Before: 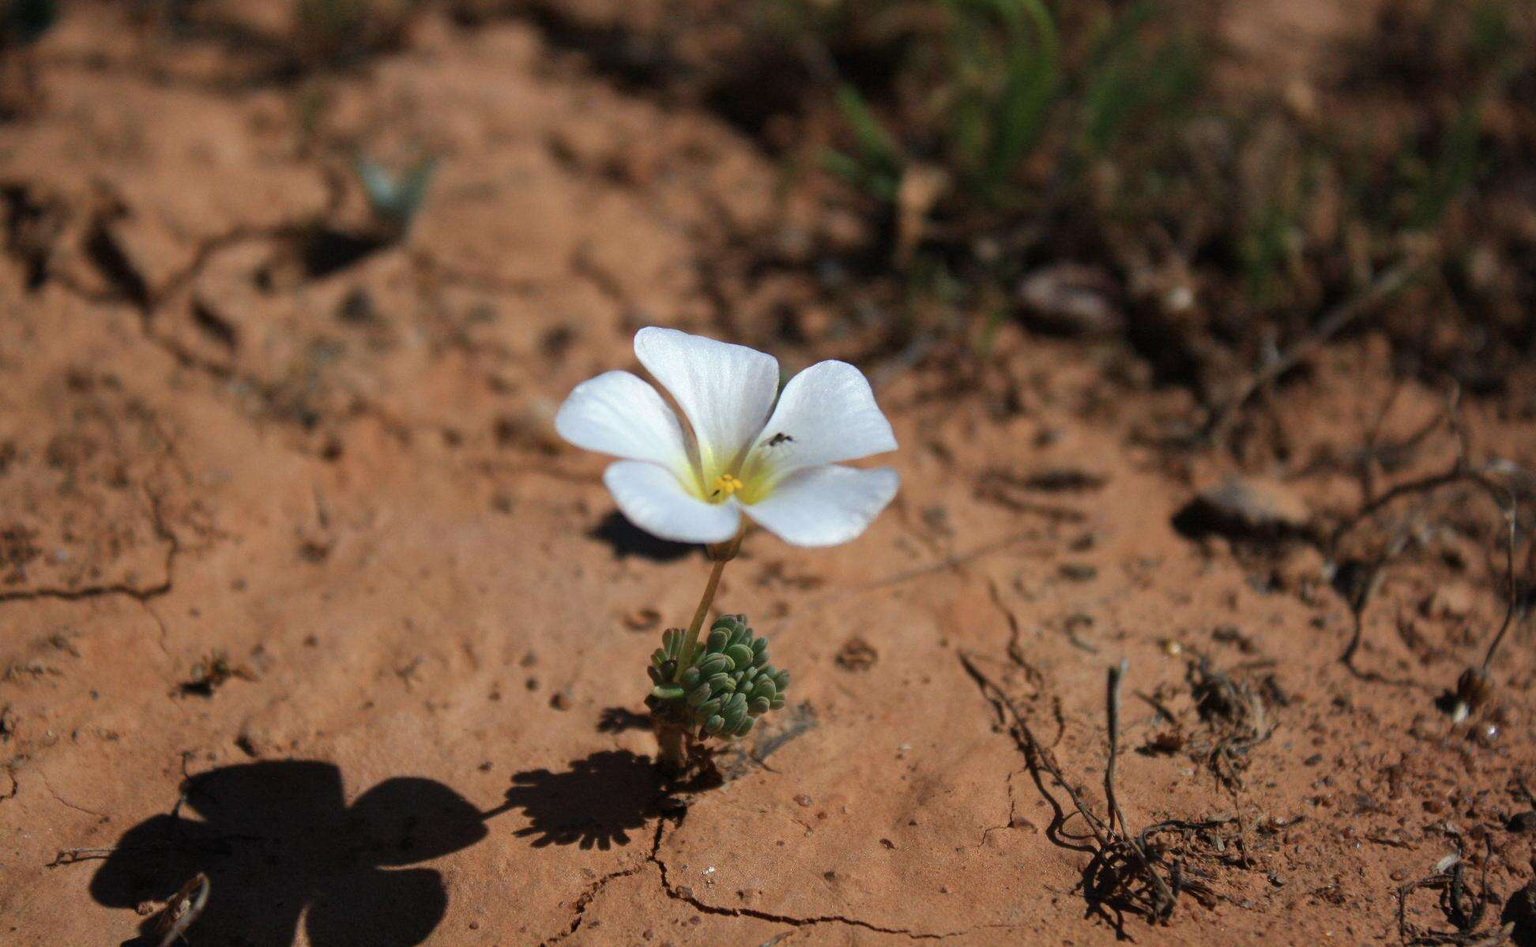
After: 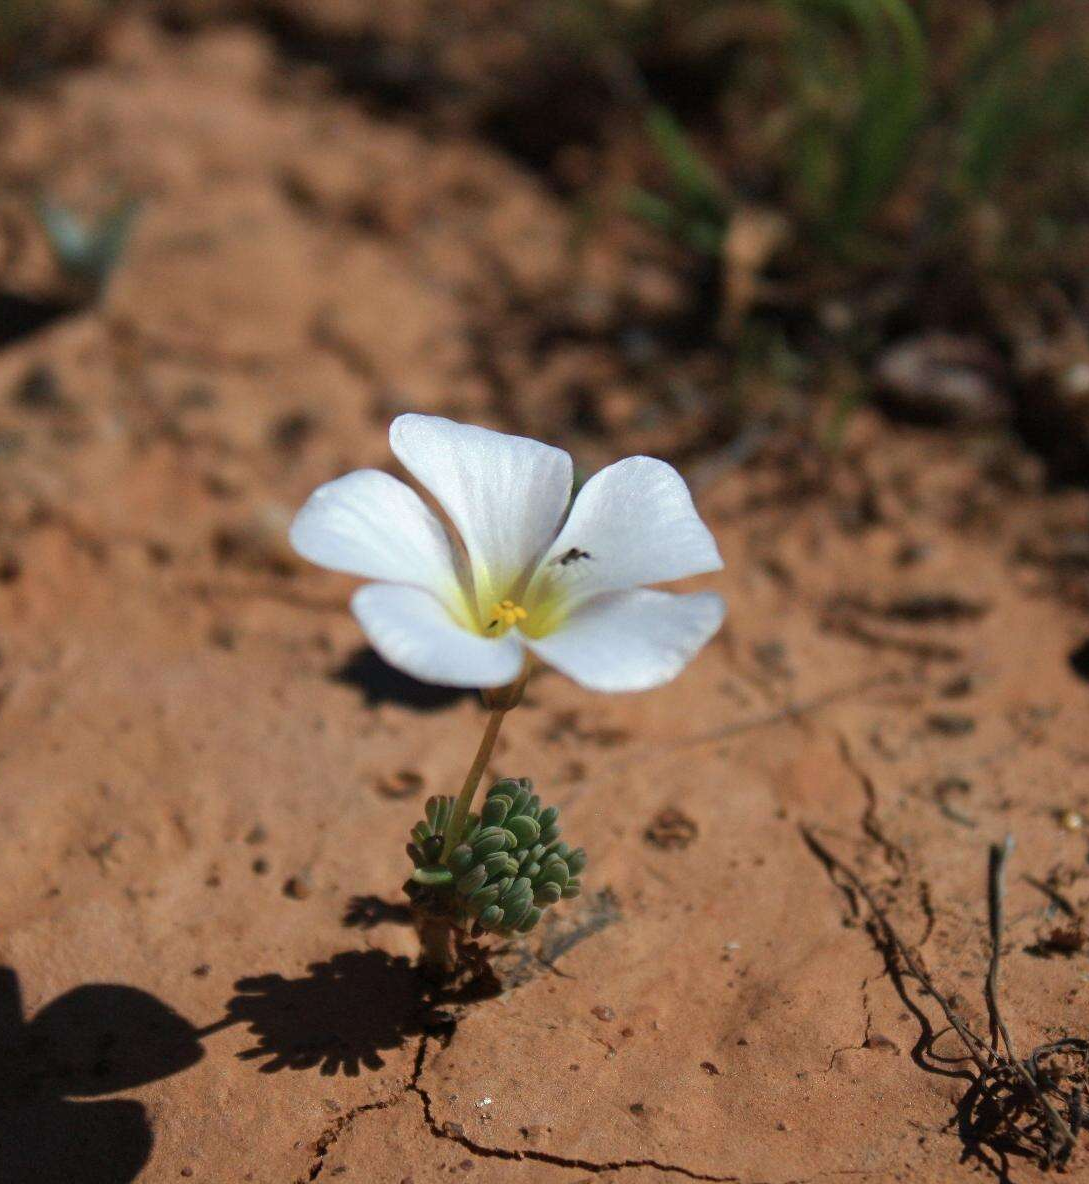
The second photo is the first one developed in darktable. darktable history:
crop: left 21.259%, right 22.541%
